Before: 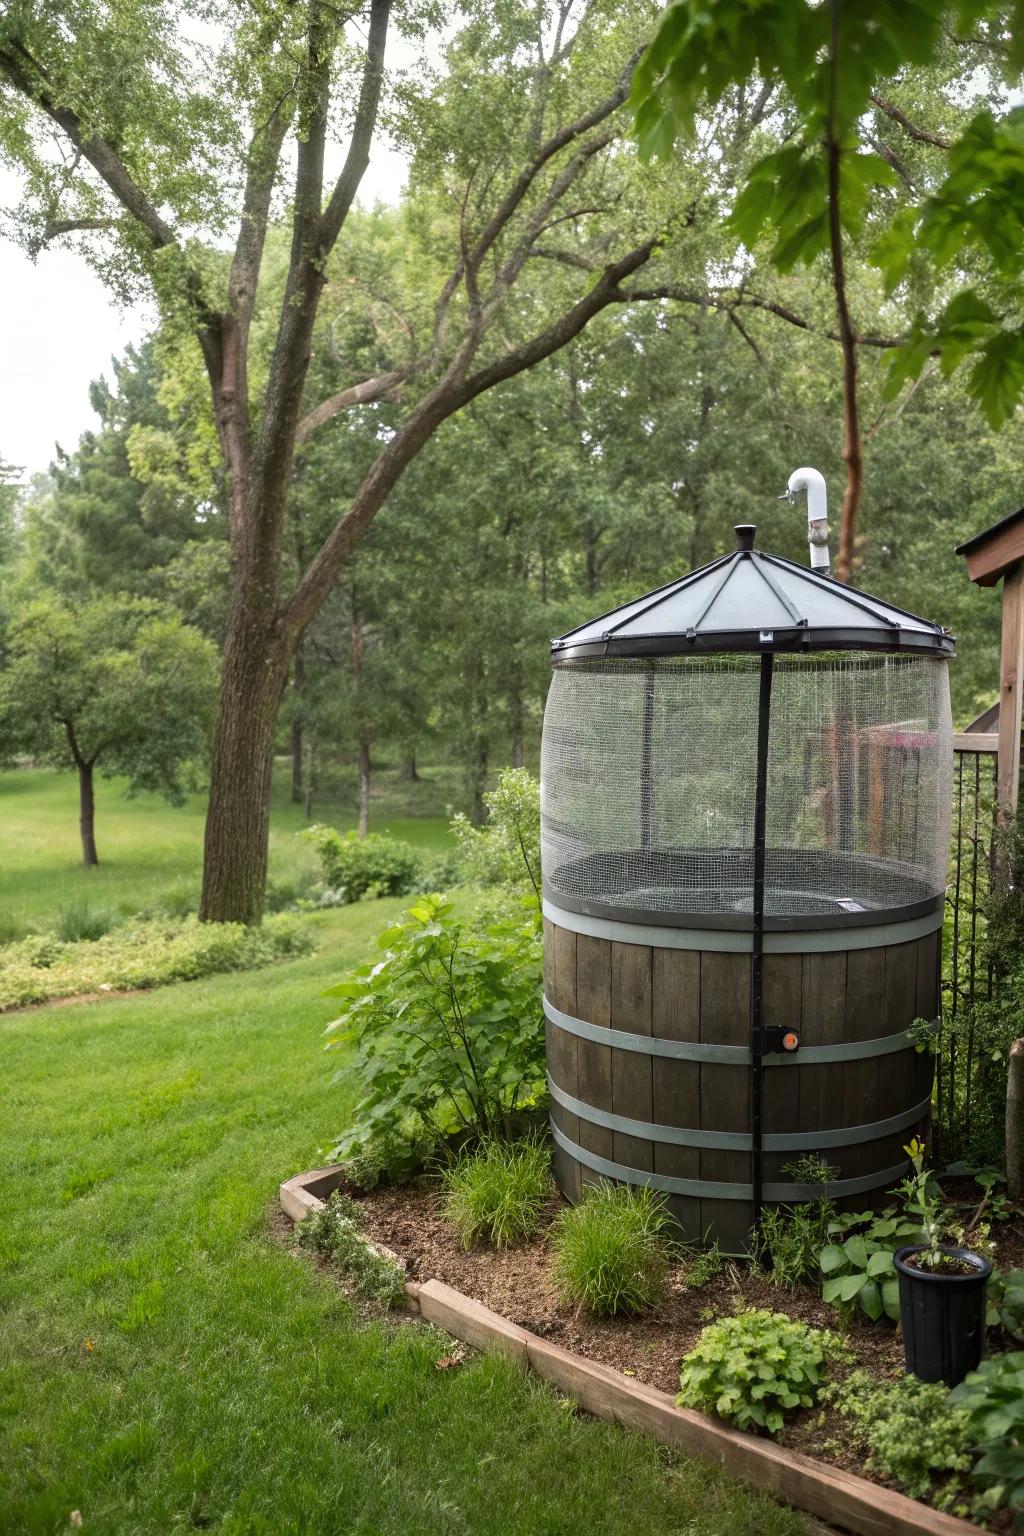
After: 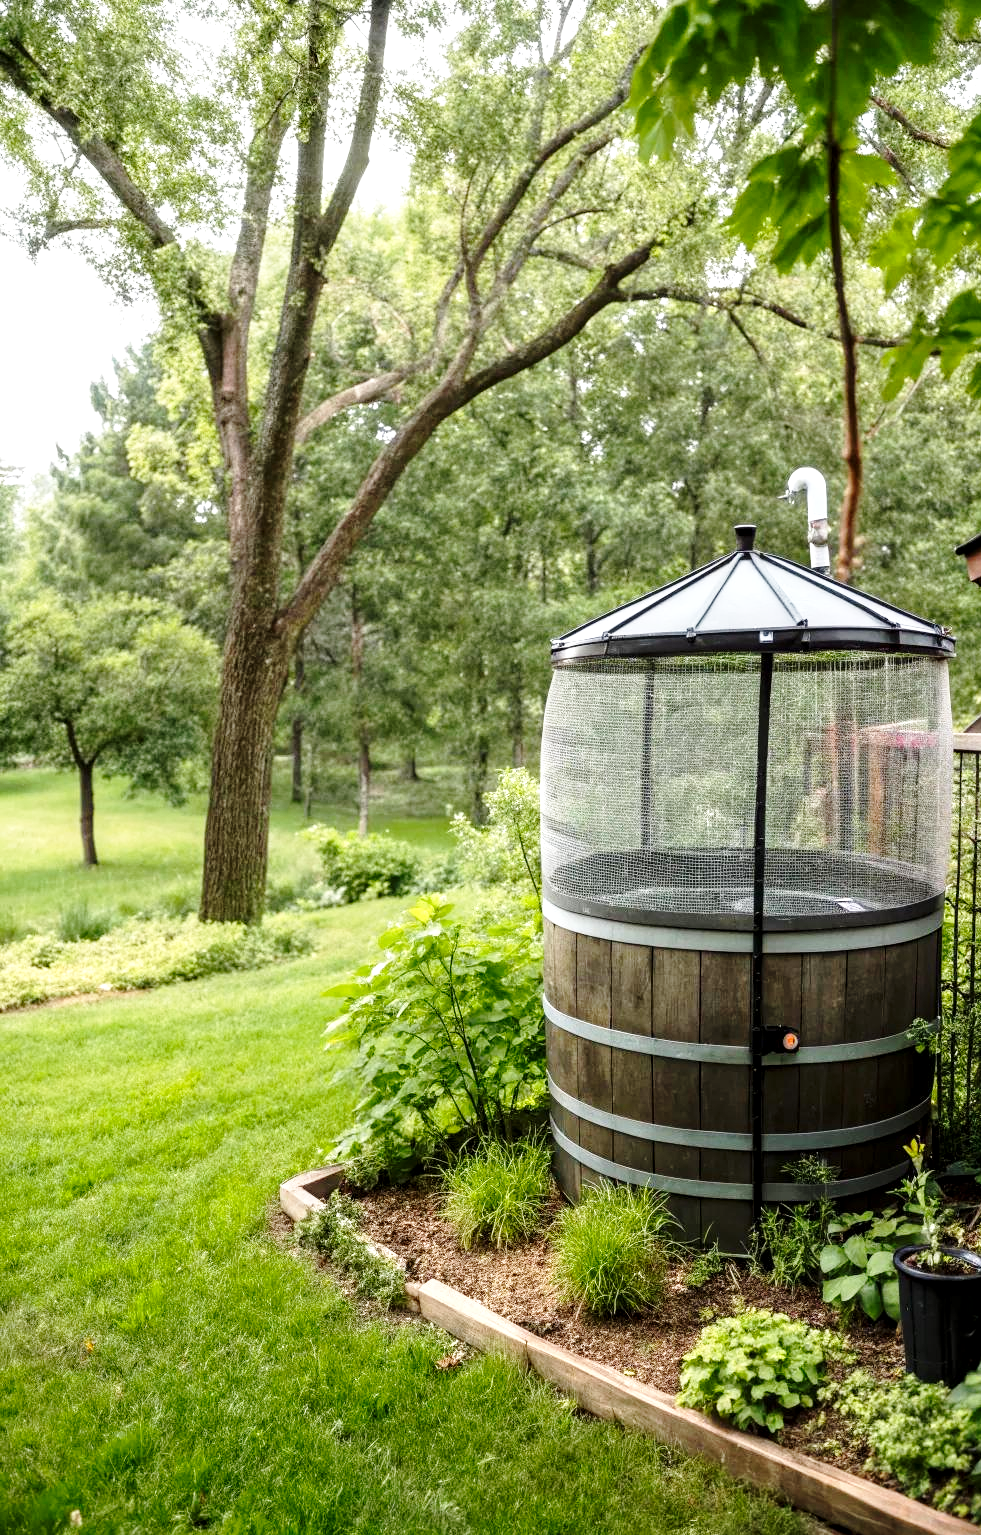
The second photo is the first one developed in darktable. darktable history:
crop: right 4.126%, bottom 0.031%
local contrast: highlights 83%, shadows 81%
base curve: curves: ch0 [(0, 0) (0.028, 0.03) (0.121, 0.232) (0.46, 0.748) (0.859, 0.968) (1, 1)], preserve colors none
tone equalizer: on, module defaults
